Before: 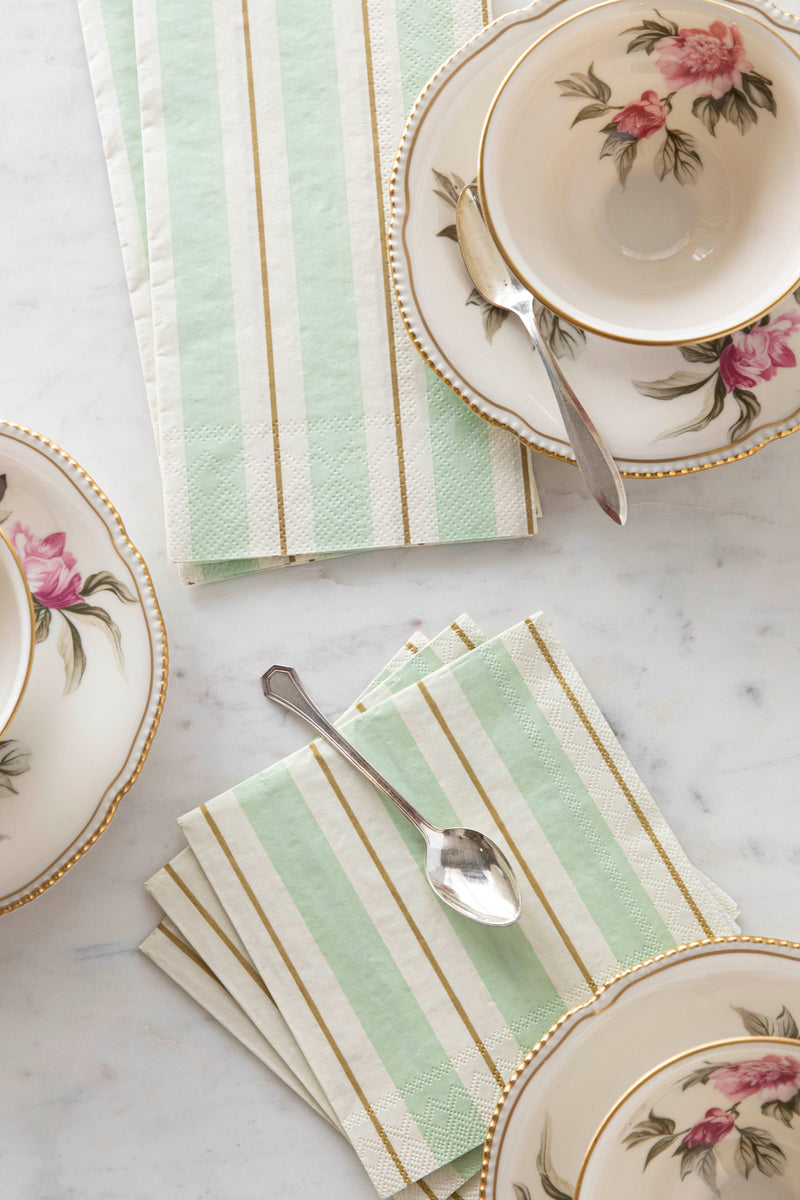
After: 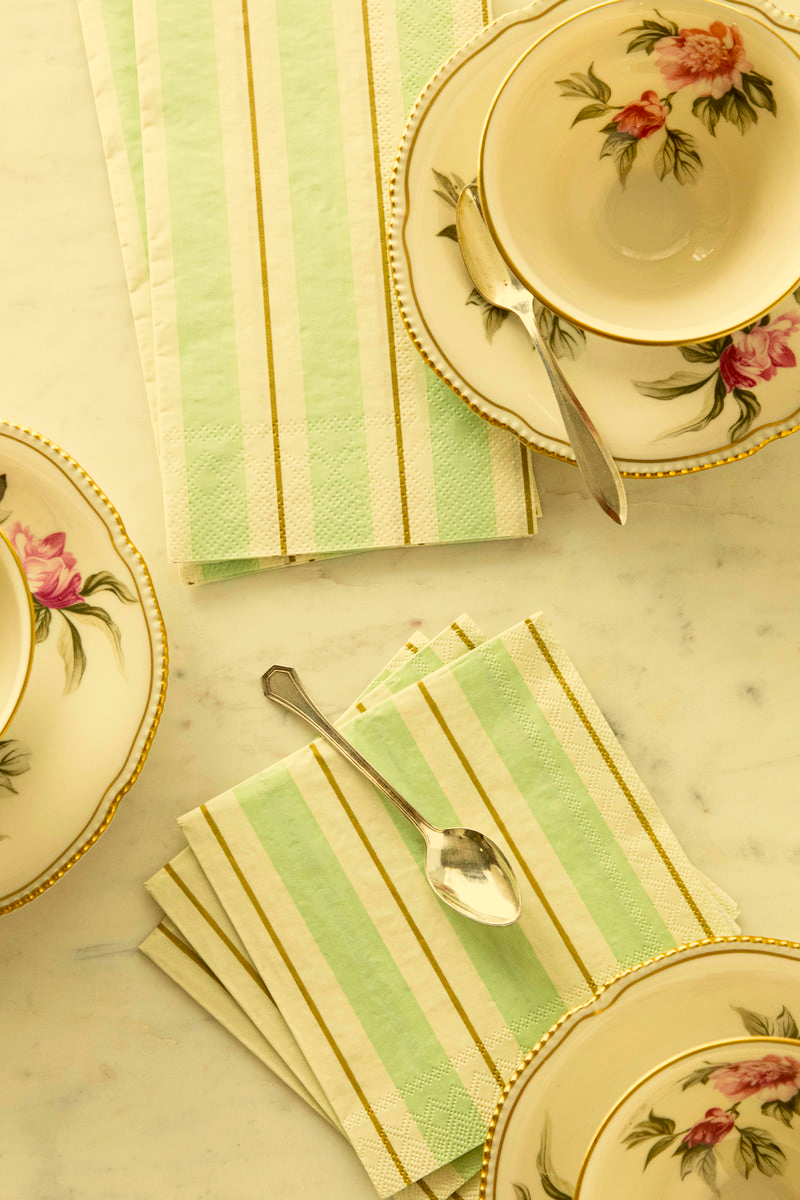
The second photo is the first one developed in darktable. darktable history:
velvia: on, module defaults
filmic rgb: black relative exposure -12 EV, white relative exposure 2.8 EV, threshold 3 EV, target black luminance 0%, hardness 8.06, latitude 70.41%, contrast 1.14, highlights saturation mix 10%, shadows ↔ highlights balance -0.388%, color science v4 (2020), iterations of high-quality reconstruction 10, contrast in shadows soft, contrast in highlights soft, enable highlight reconstruction true
color correction: highlights a* 0.162, highlights b* 29.53, shadows a* -0.162, shadows b* 21.09
